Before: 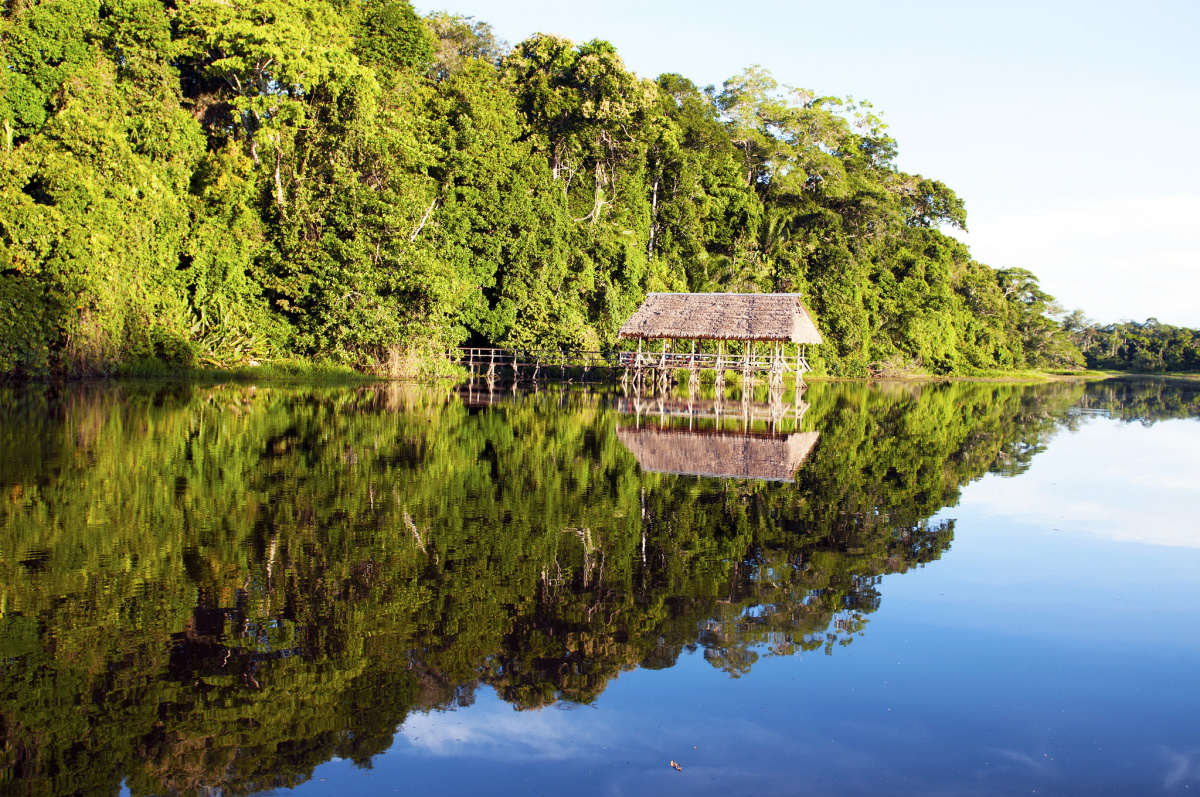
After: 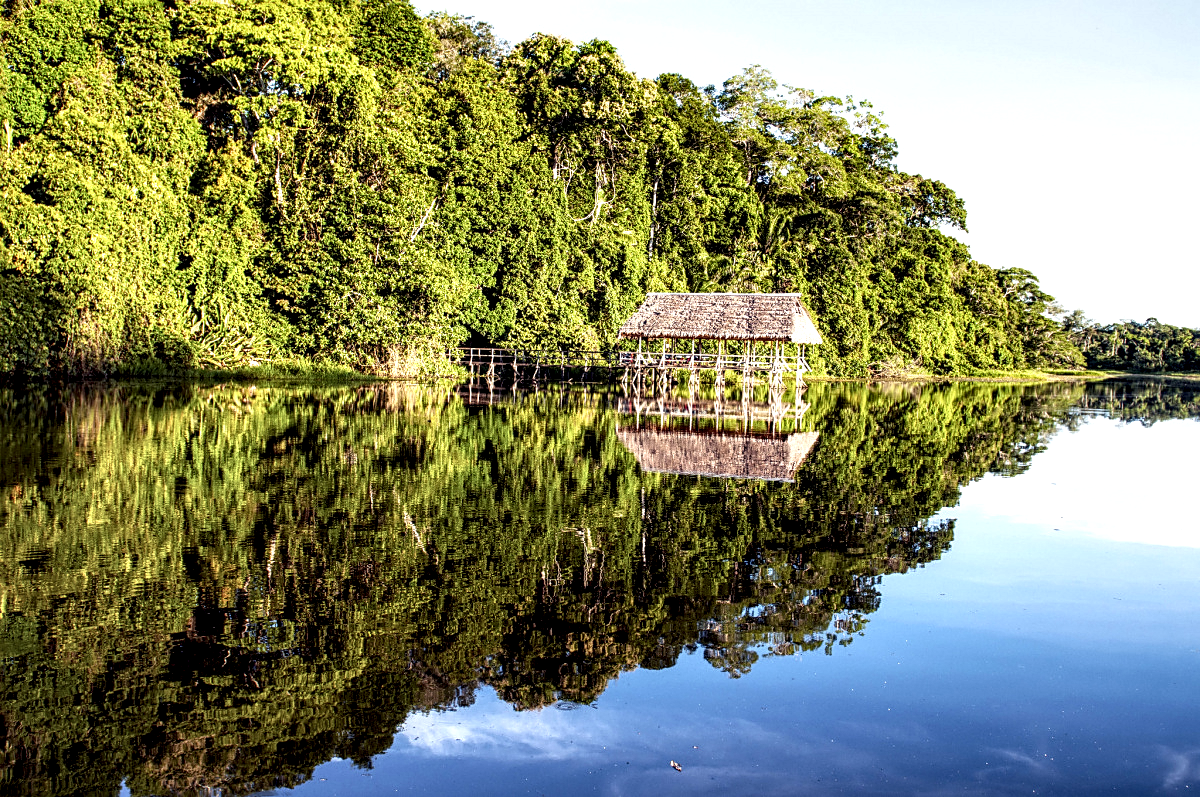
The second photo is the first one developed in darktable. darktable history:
sharpen: on, module defaults
local contrast: detail 203%
